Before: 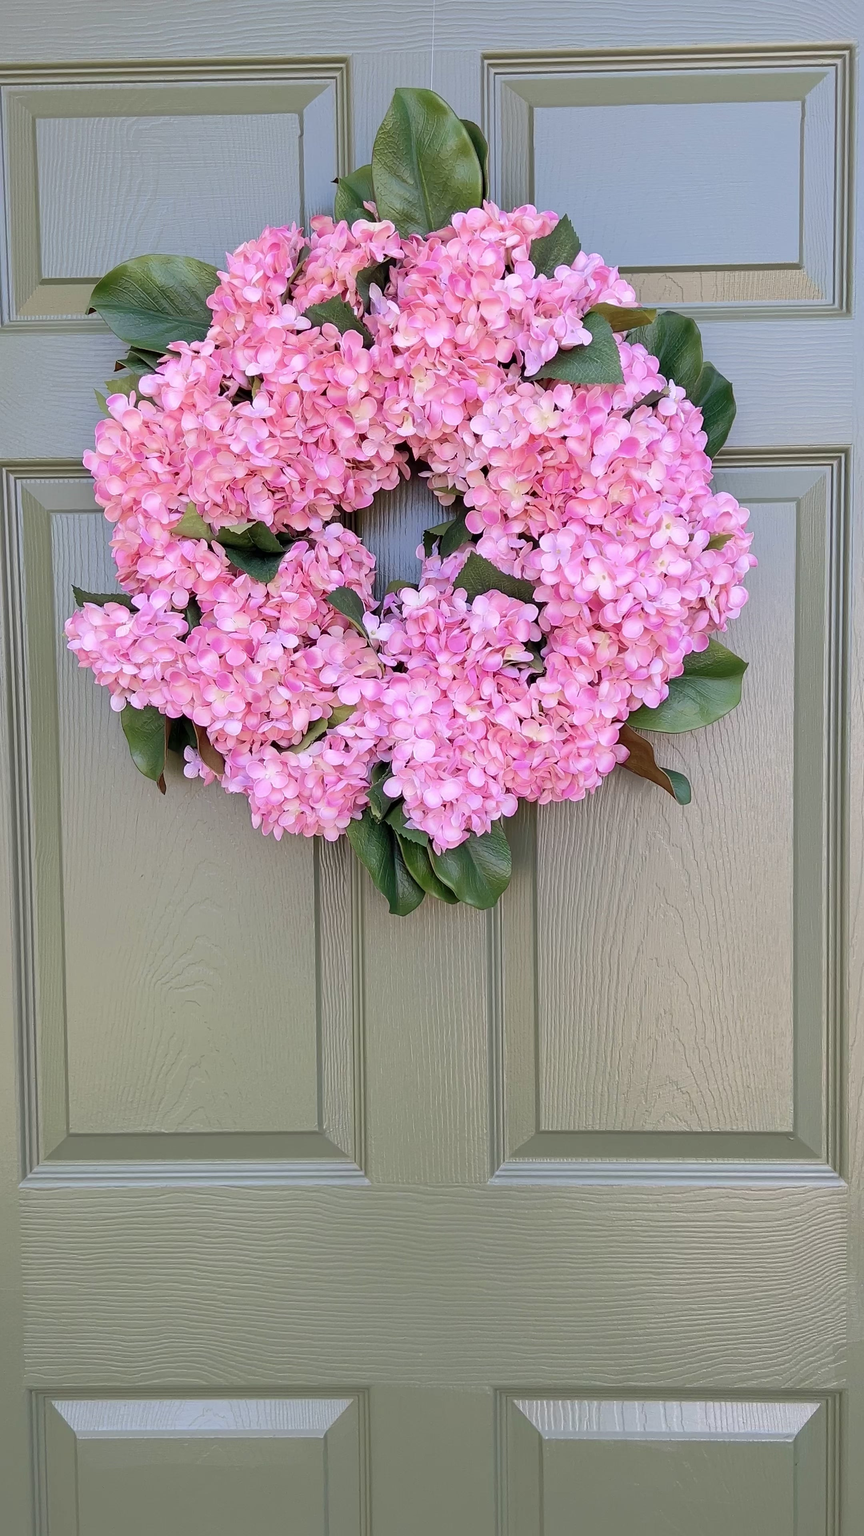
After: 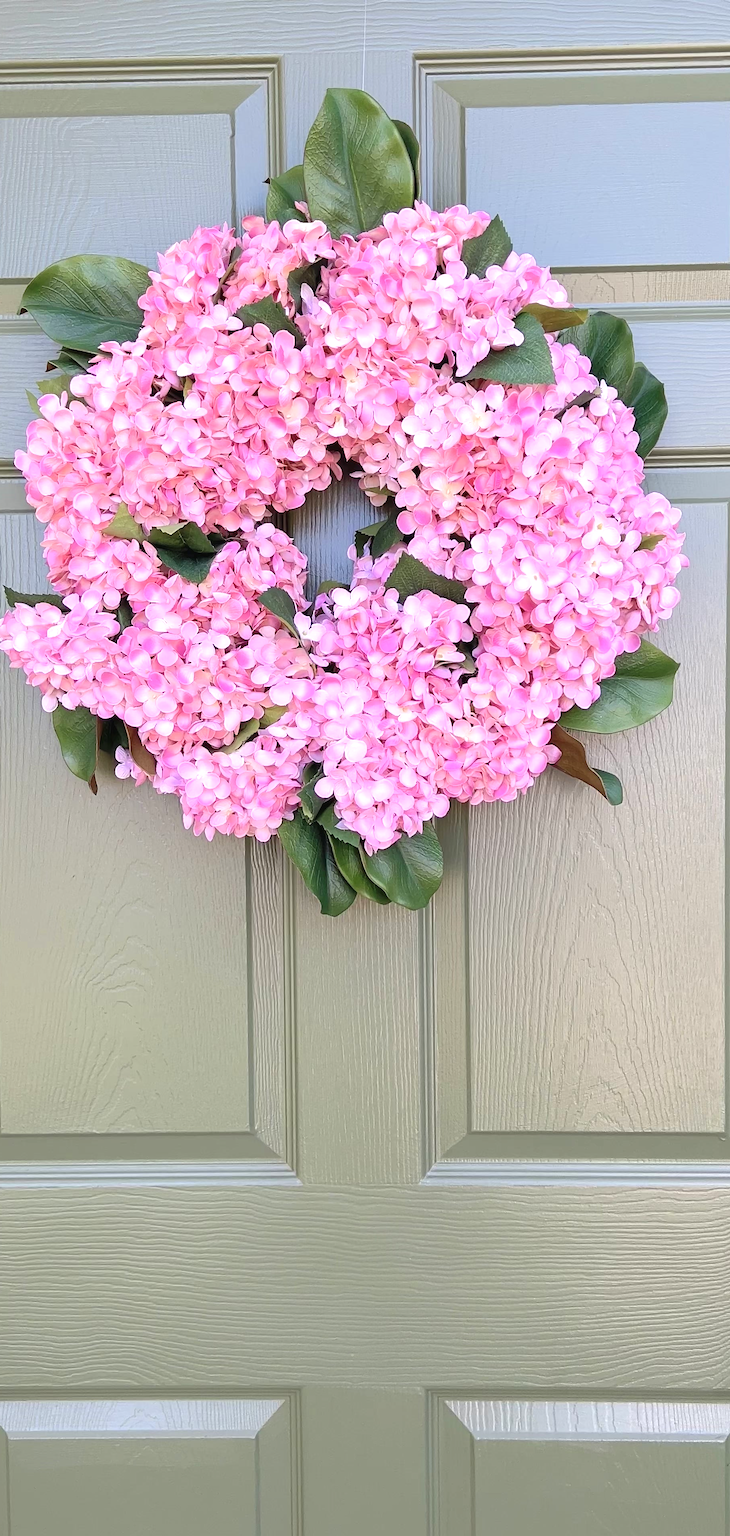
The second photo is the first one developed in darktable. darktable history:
exposure: black level correction -0.002, exposure 0.54 EV, compensate highlight preservation false
crop: left 8.006%, right 7.397%
